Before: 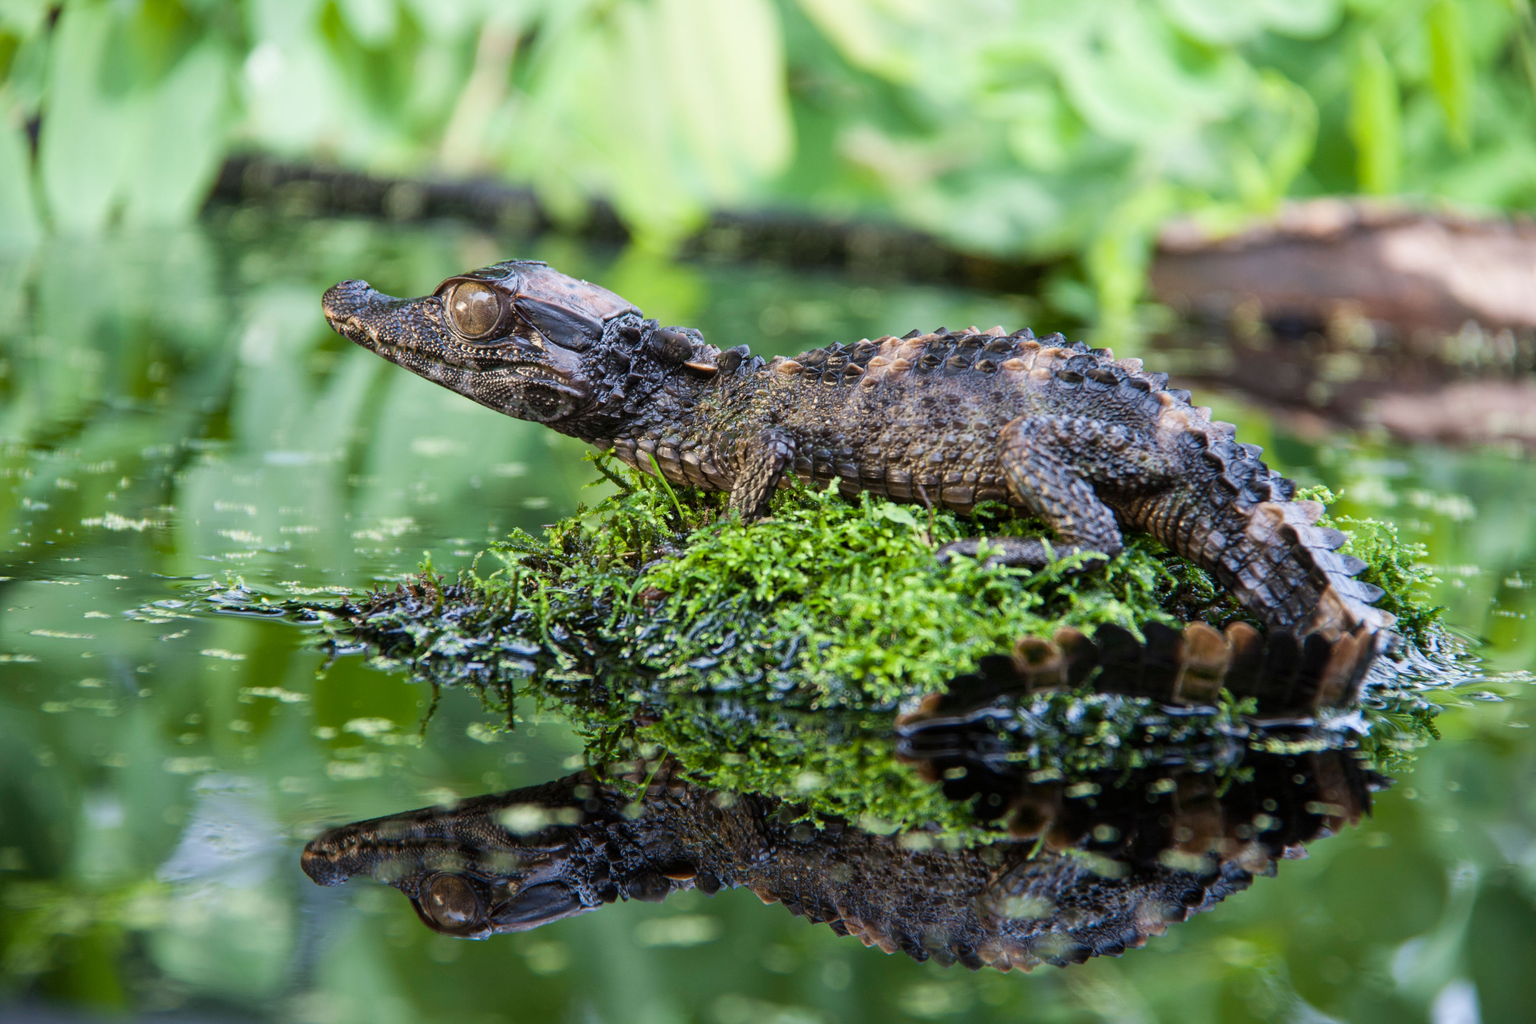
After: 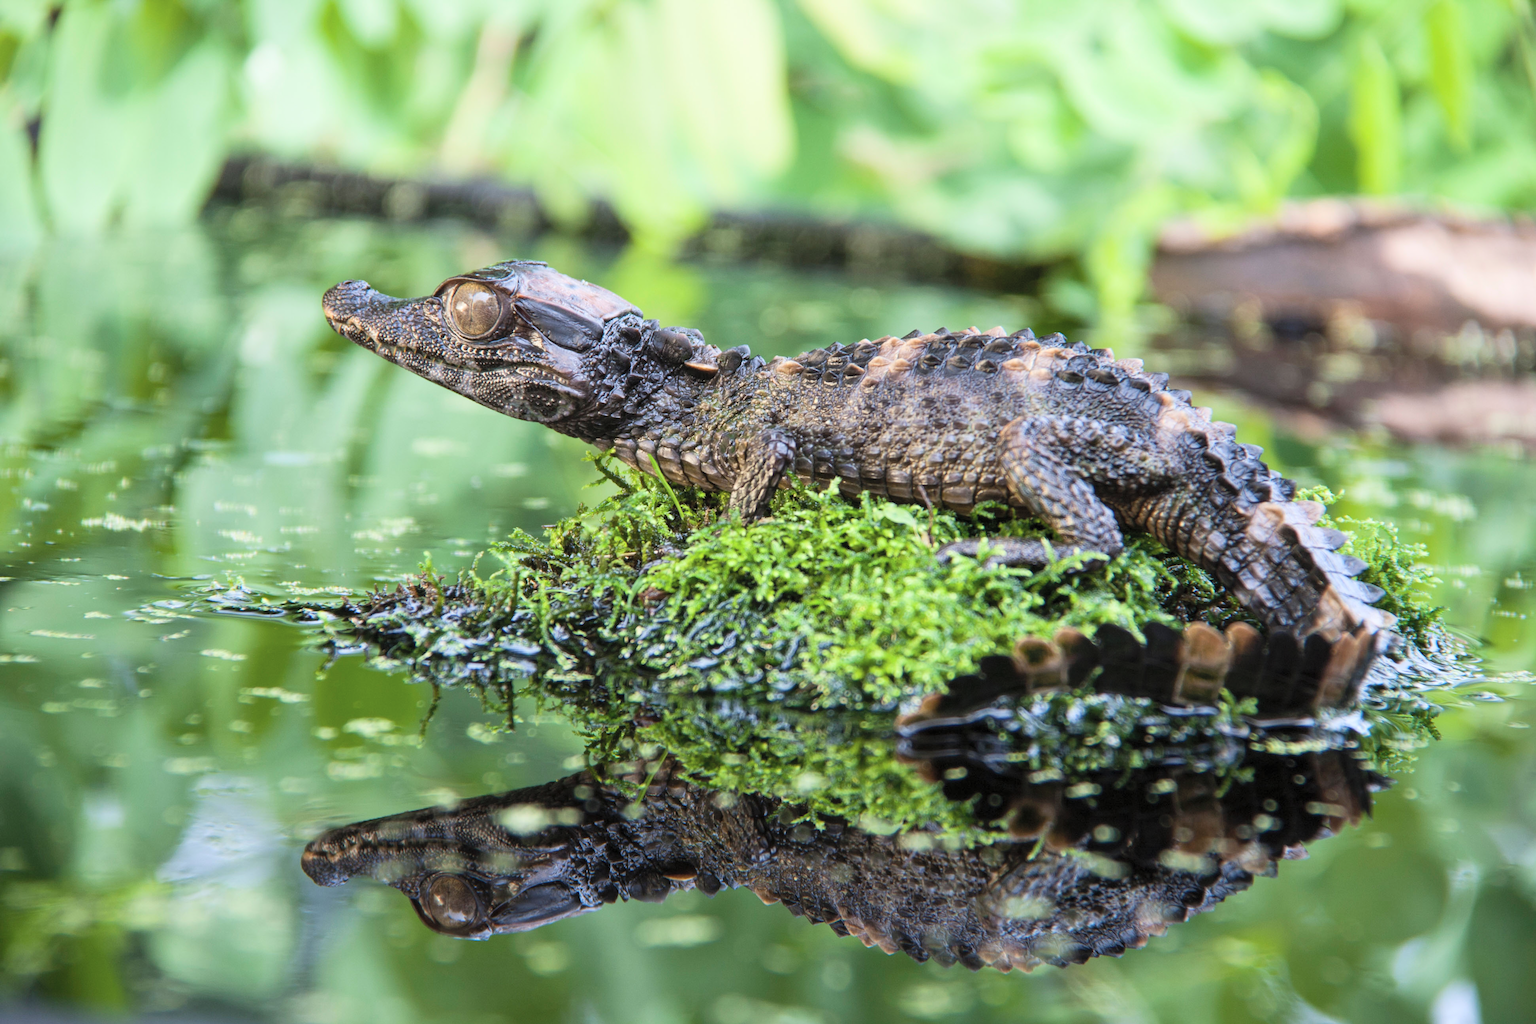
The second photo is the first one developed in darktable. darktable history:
contrast brightness saturation: contrast 0.138, brightness 0.21
